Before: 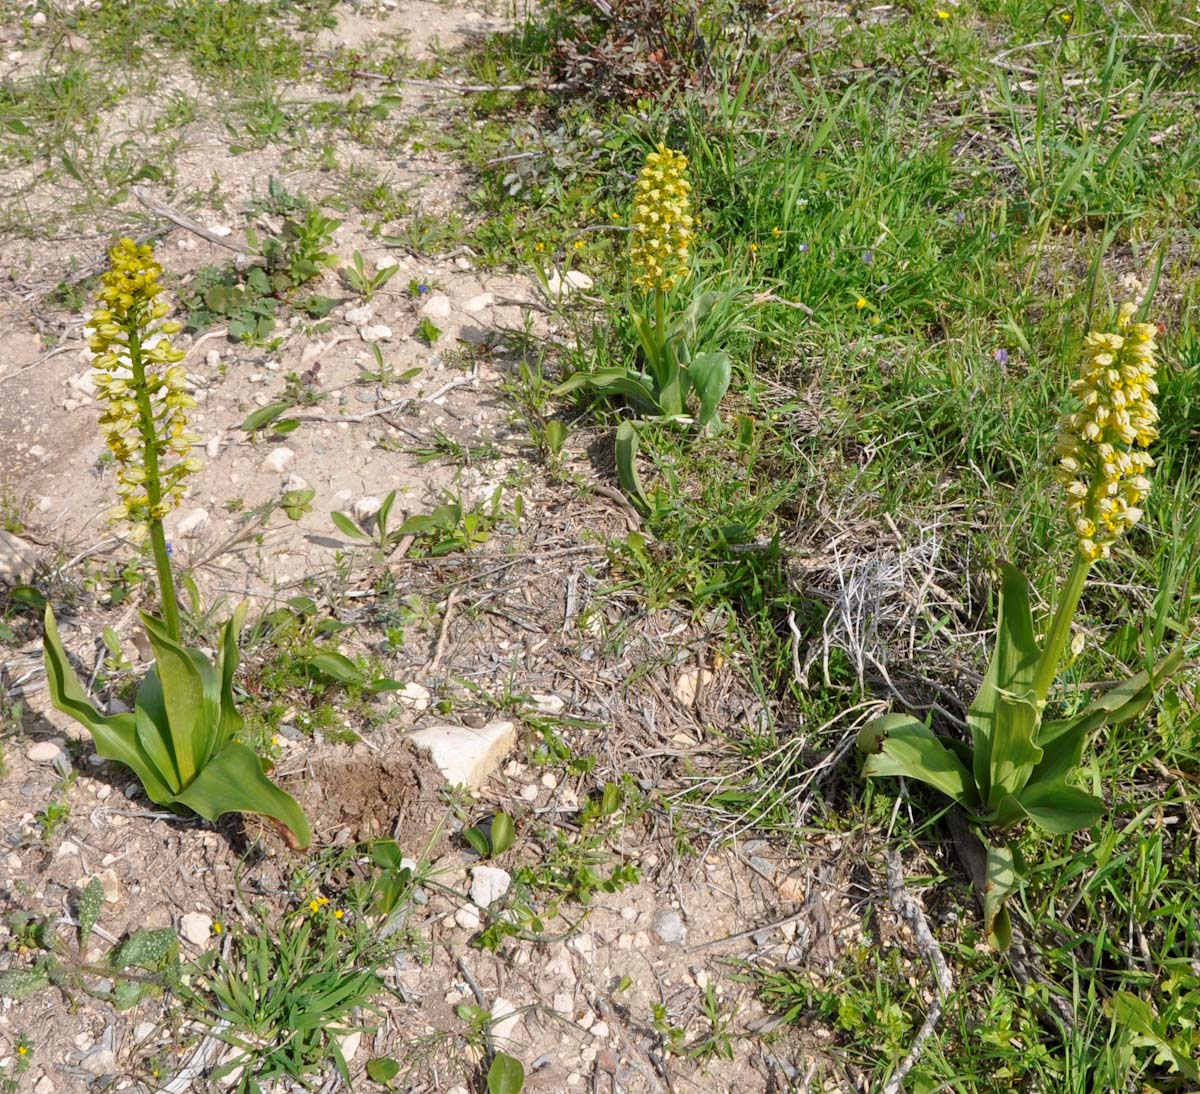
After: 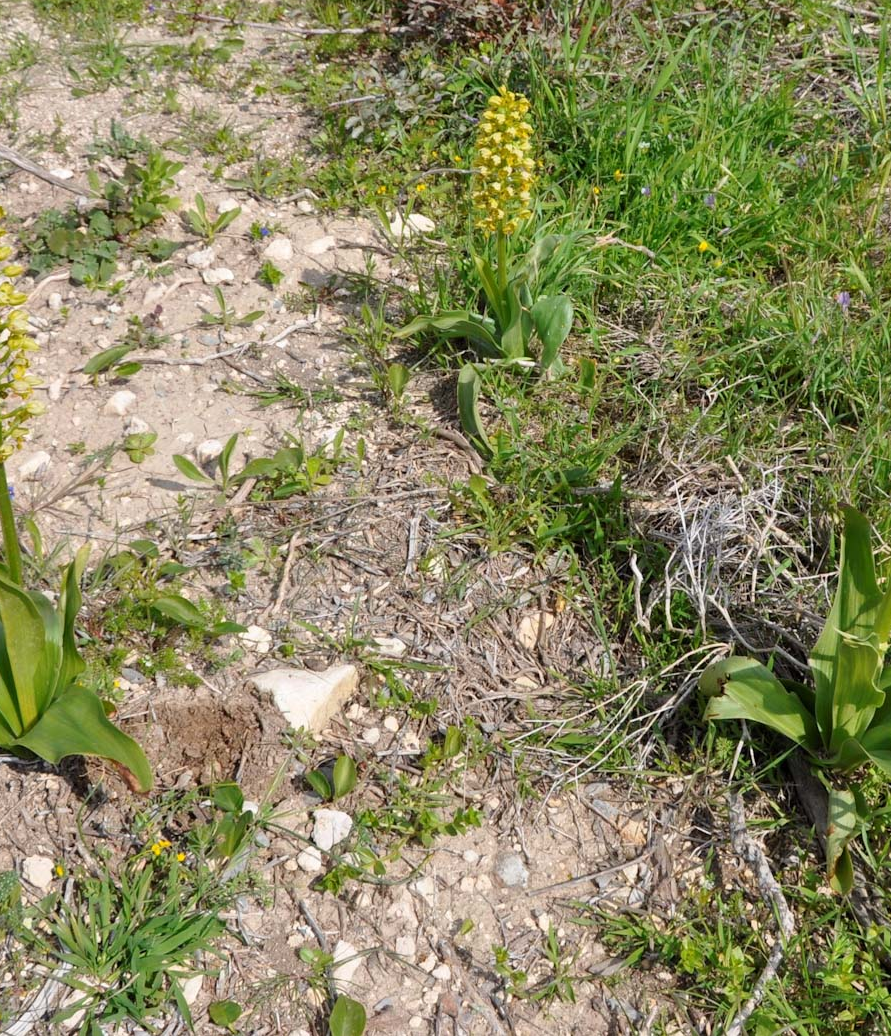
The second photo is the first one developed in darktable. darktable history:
crop and rotate: left 13.176%, top 5.297%, right 12.516%
